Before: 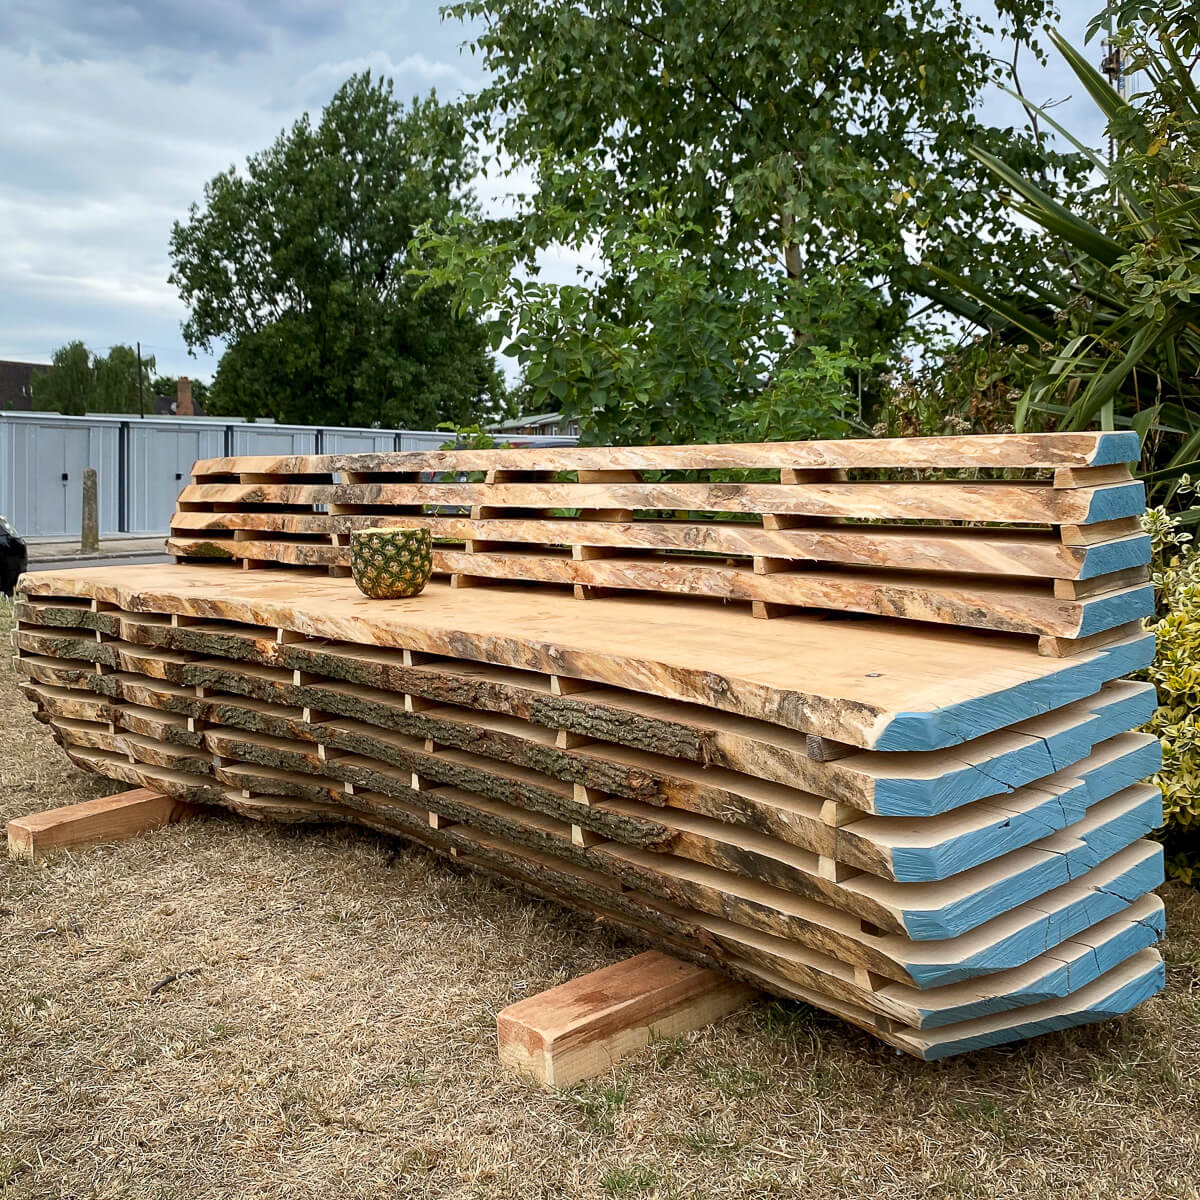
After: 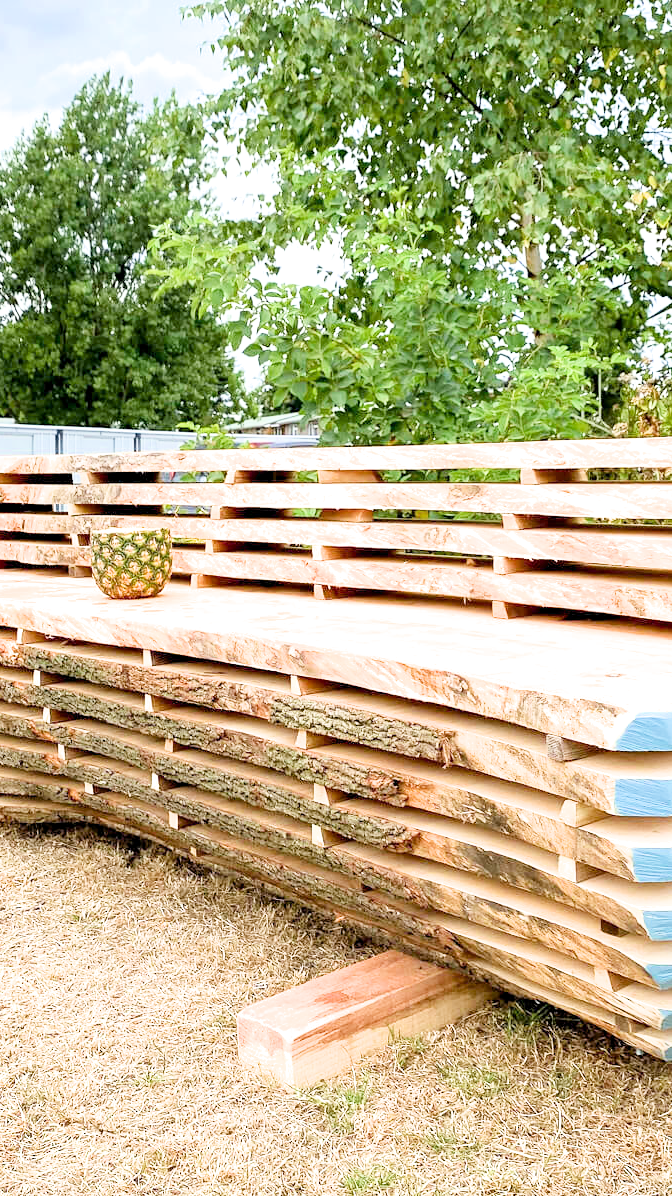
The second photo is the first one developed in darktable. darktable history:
exposure: black level correction 0.001, exposure 2.607 EV, compensate exposure bias true, compensate highlight preservation false
crop: left 21.674%, right 22.086%
filmic rgb: black relative exposure -7.65 EV, white relative exposure 4.56 EV, hardness 3.61
